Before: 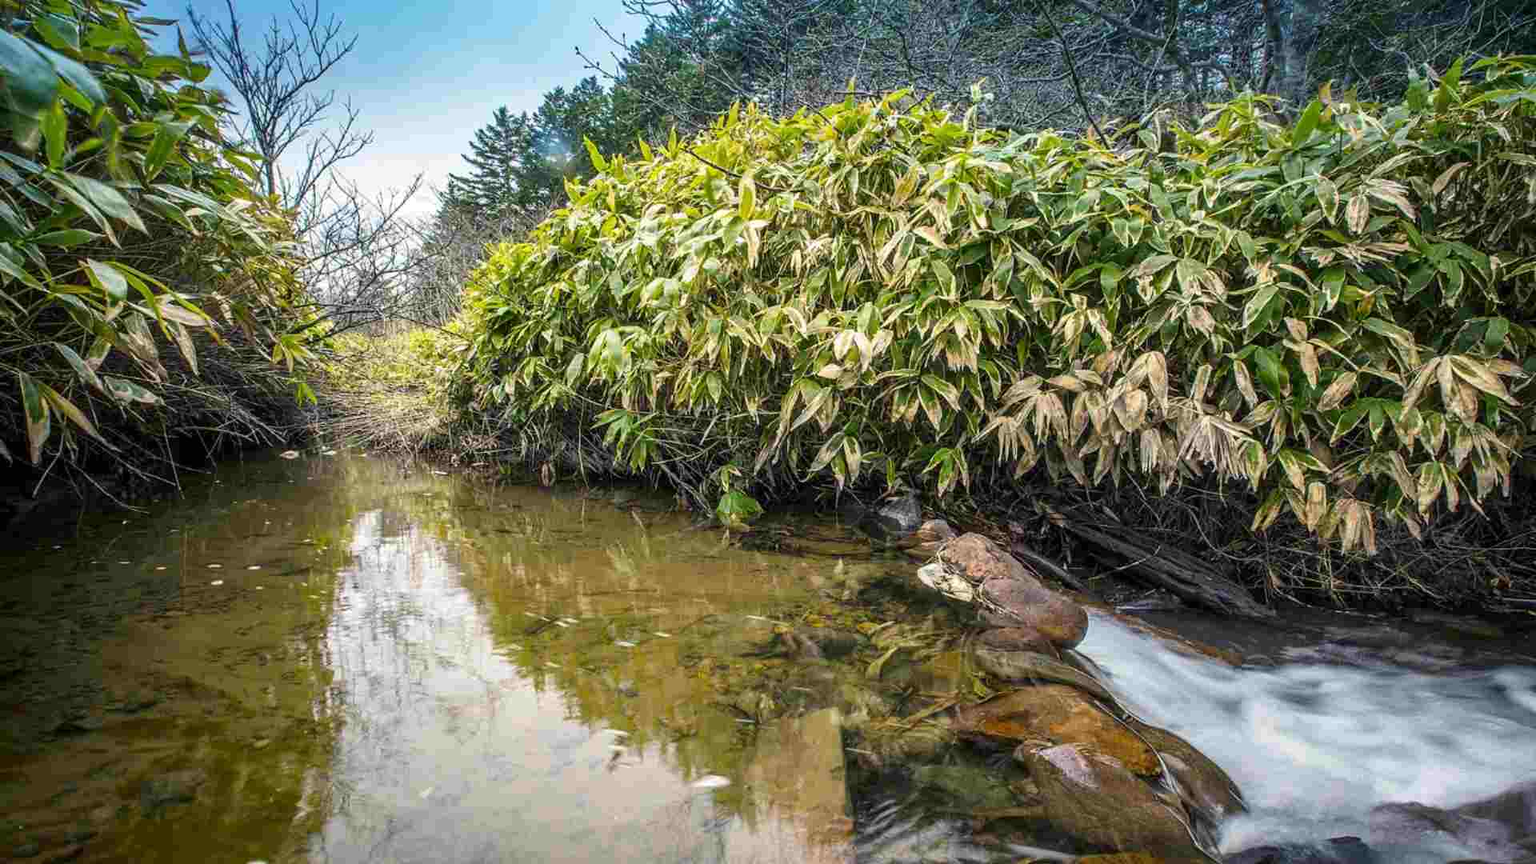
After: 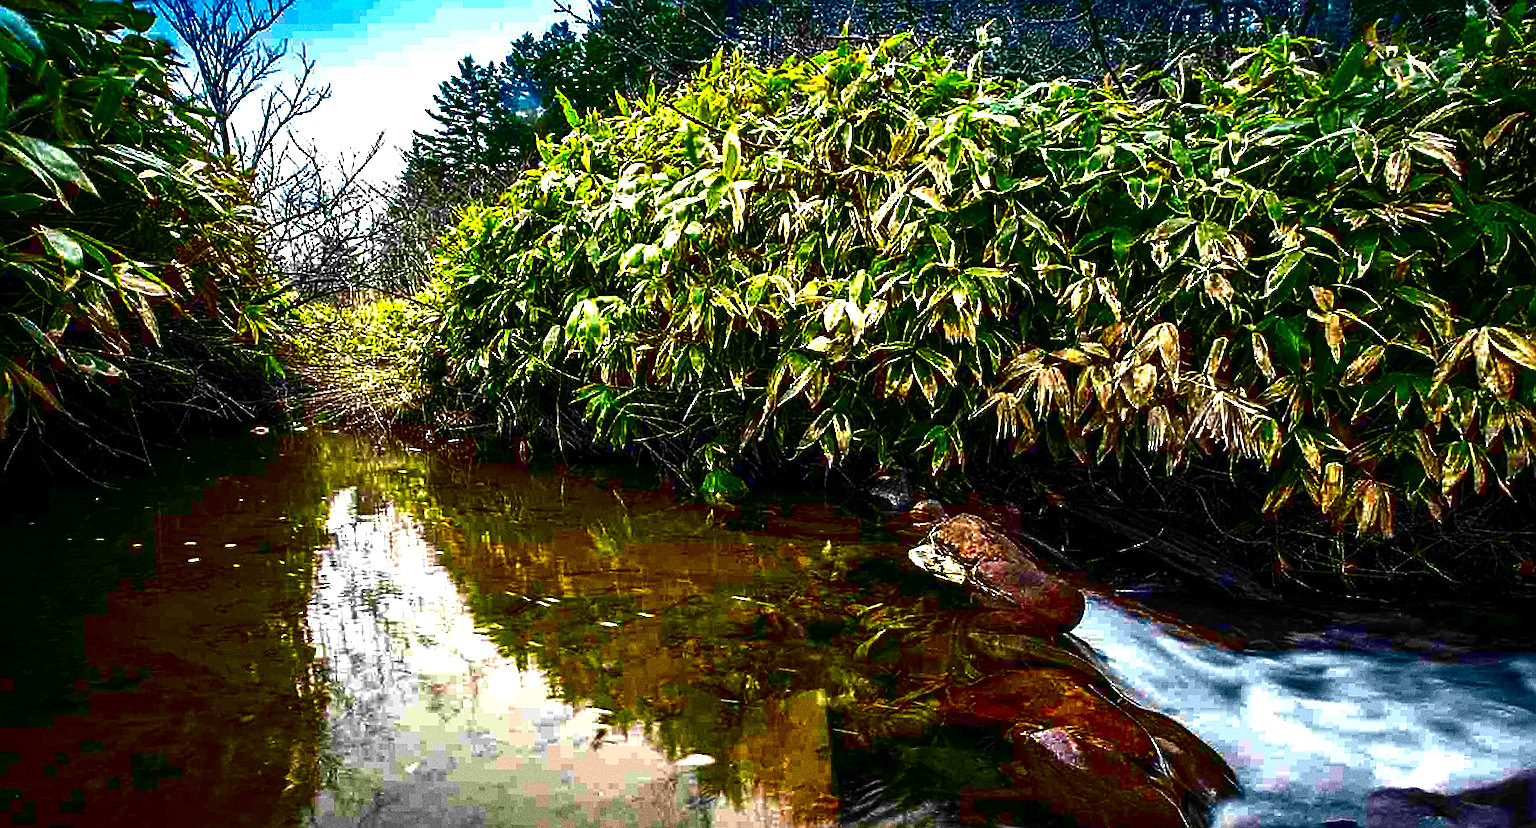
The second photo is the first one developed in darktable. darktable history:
rotate and perspective: rotation 0.074°, lens shift (vertical) 0.096, lens shift (horizontal) -0.041, crop left 0.043, crop right 0.952, crop top 0.024, crop bottom 0.979
tone equalizer: on, module defaults
sharpen: on, module defaults
contrast brightness saturation: brightness -1, saturation 1
exposure: black level correction 0.001, exposure 0.675 EV, compensate highlight preservation false
crop and rotate: top 6.25%
grain: coarseness 0.09 ISO, strength 40%
